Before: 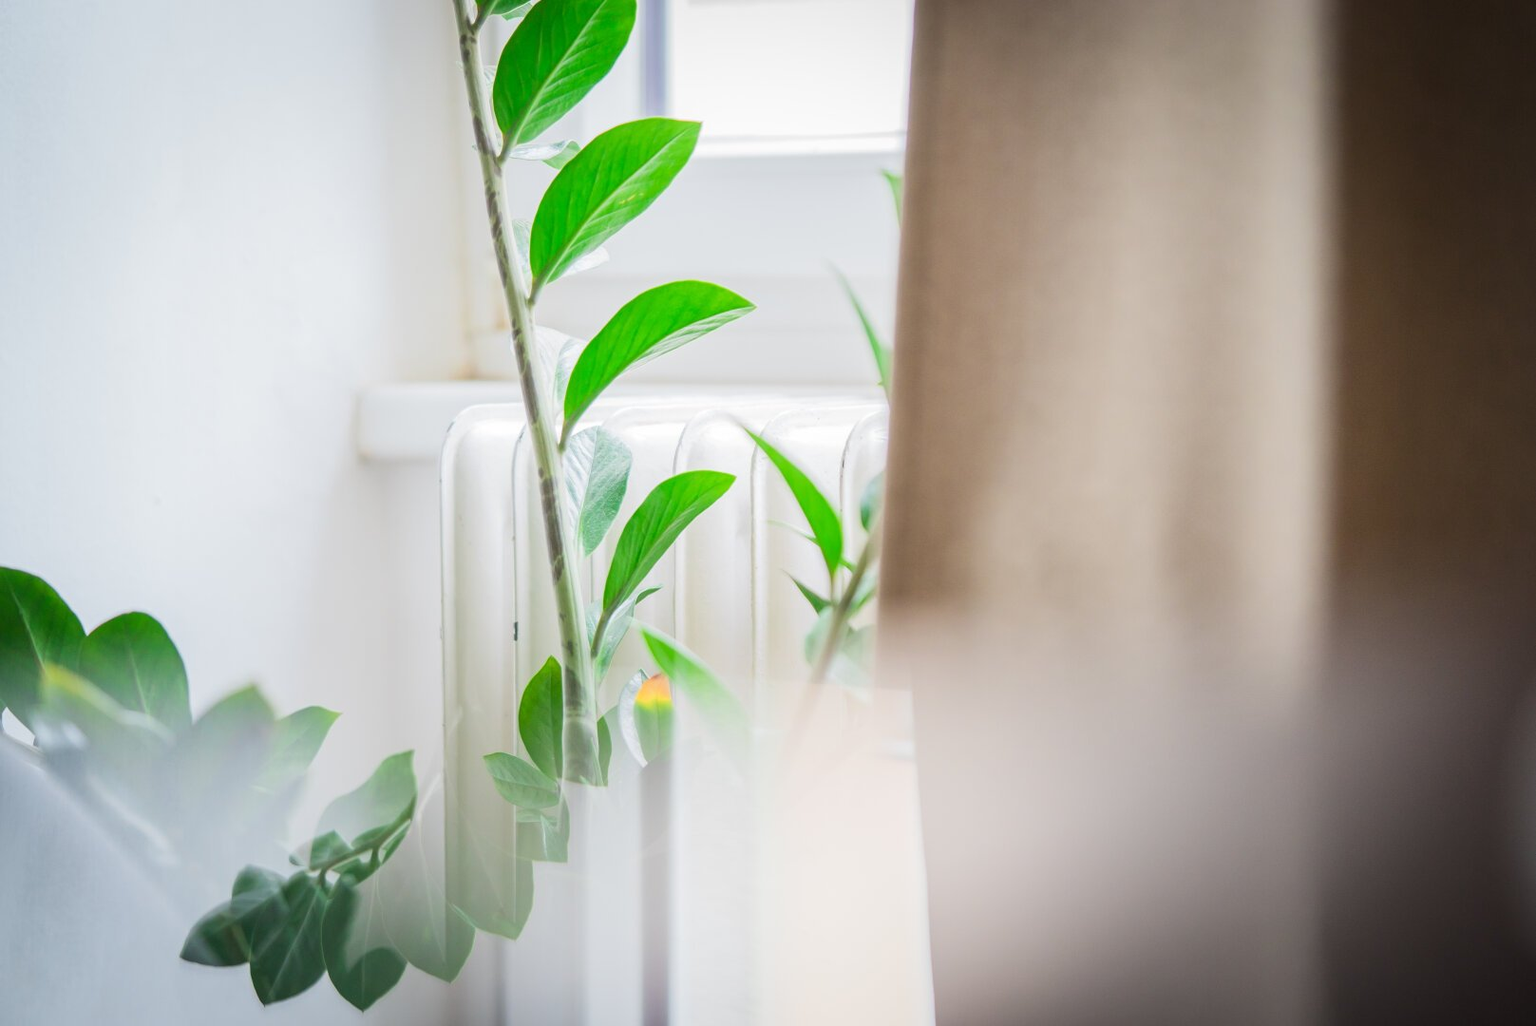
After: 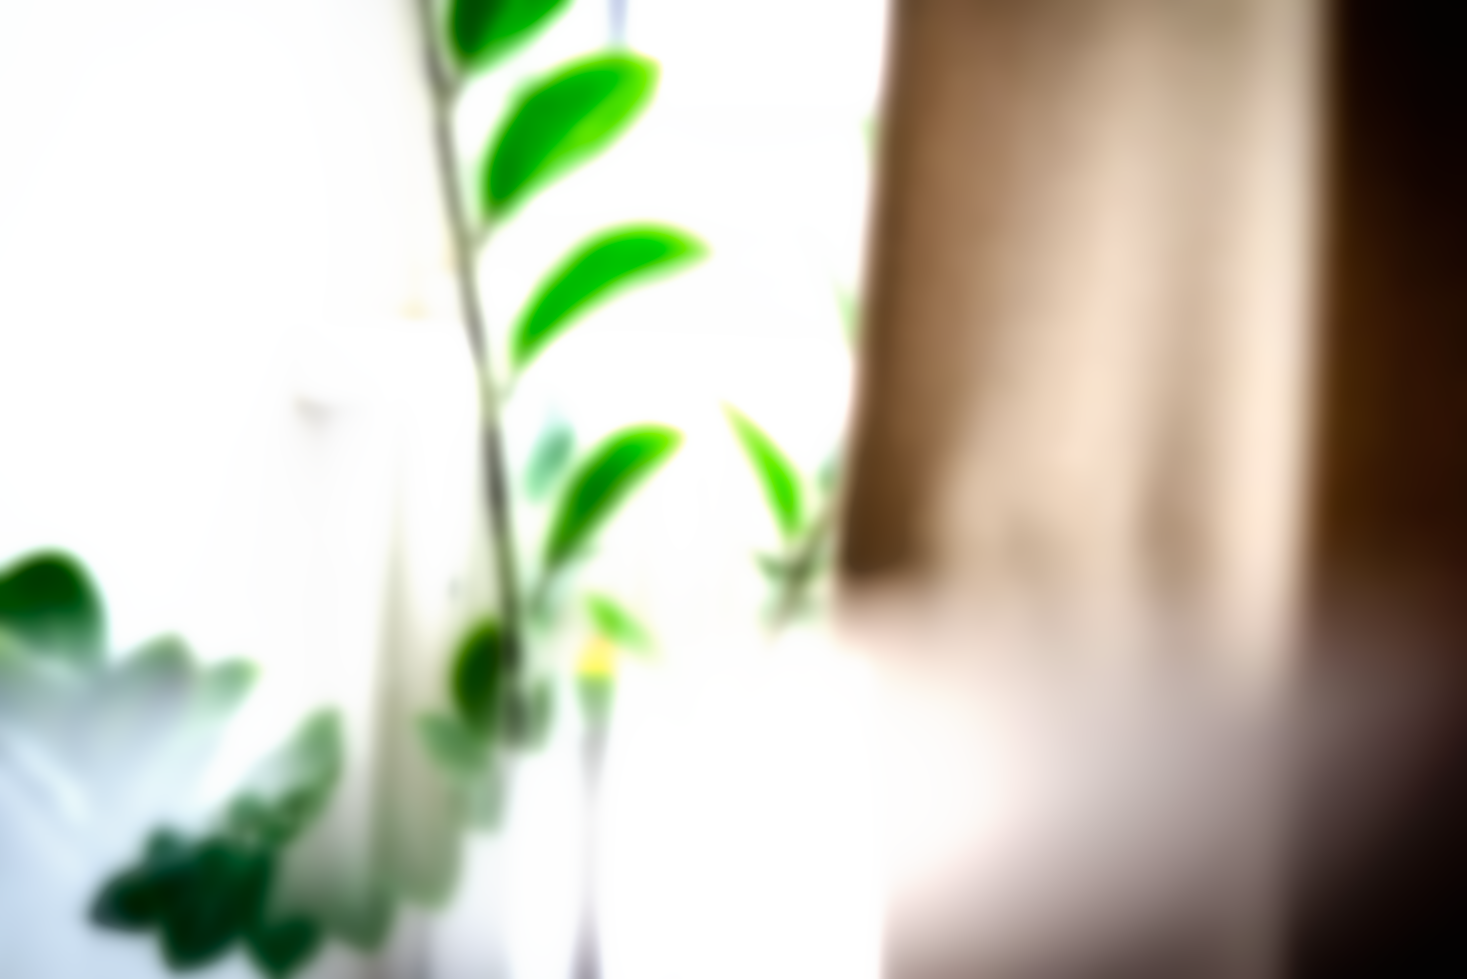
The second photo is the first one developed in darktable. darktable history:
haze removal: strength 0.29, distance 0.25, compatibility mode true, adaptive false
shadows and highlights: highlights color adjustment 0%, soften with gaussian
lowpass: on, module defaults
crop and rotate: angle -1.96°, left 3.097%, top 4.154%, right 1.586%, bottom 0.529%
filmic rgb: black relative exposure -8.2 EV, white relative exposure 2.2 EV, threshold 3 EV, hardness 7.11, latitude 85.74%, contrast 1.696, highlights saturation mix -4%, shadows ↔ highlights balance -2.69%, preserve chrominance no, color science v5 (2021), contrast in shadows safe, contrast in highlights safe, enable highlight reconstruction true
